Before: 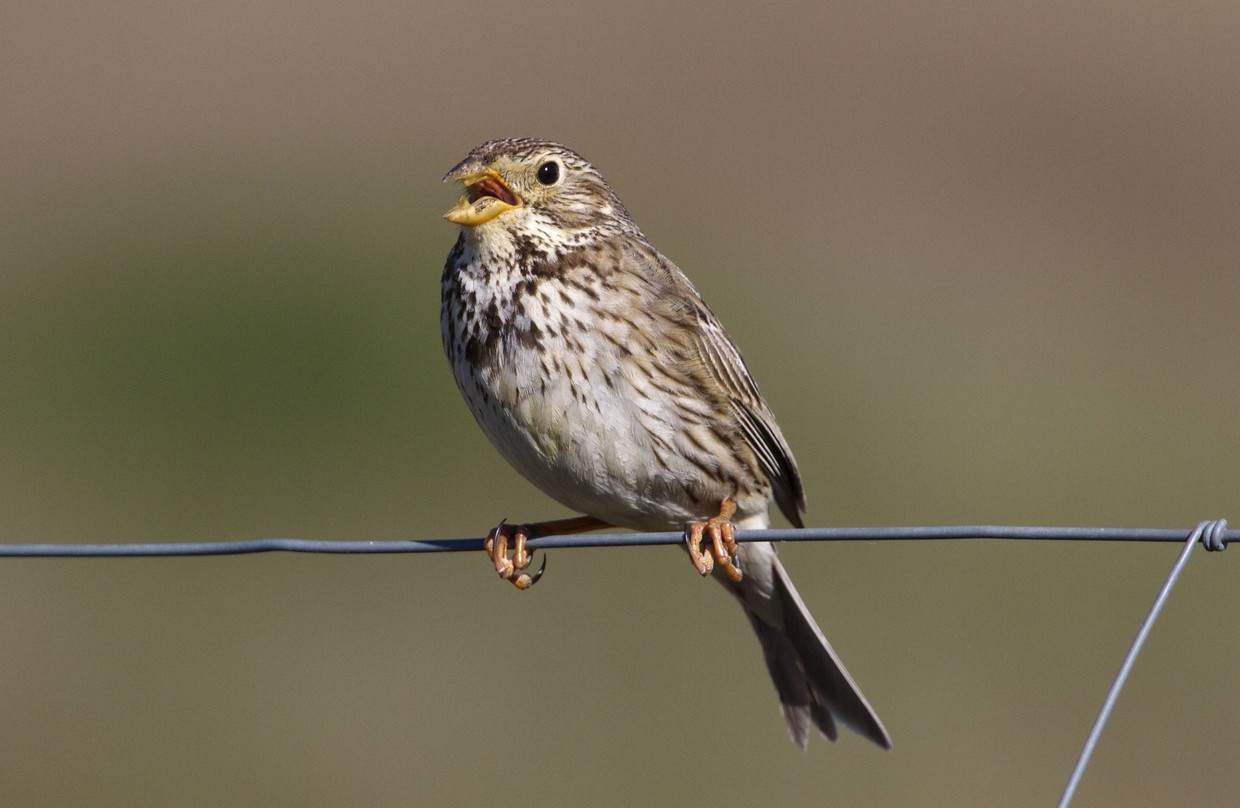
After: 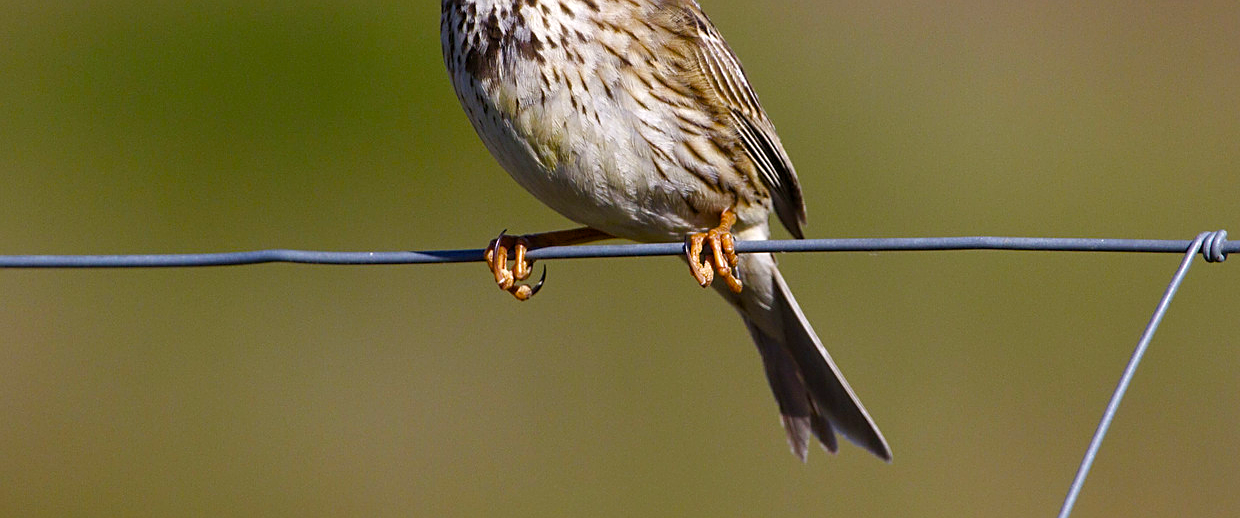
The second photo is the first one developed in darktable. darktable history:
sharpen: on, module defaults
crop and rotate: top 35.883%
color balance rgb: highlights gain › luminance 17.633%, perceptual saturation grading › global saturation 53.961%, perceptual saturation grading › highlights -50.49%, perceptual saturation grading › mid-tones 39.539%, perceptual saturation grading › shadows 31.221%, global vibrance 14.878%
